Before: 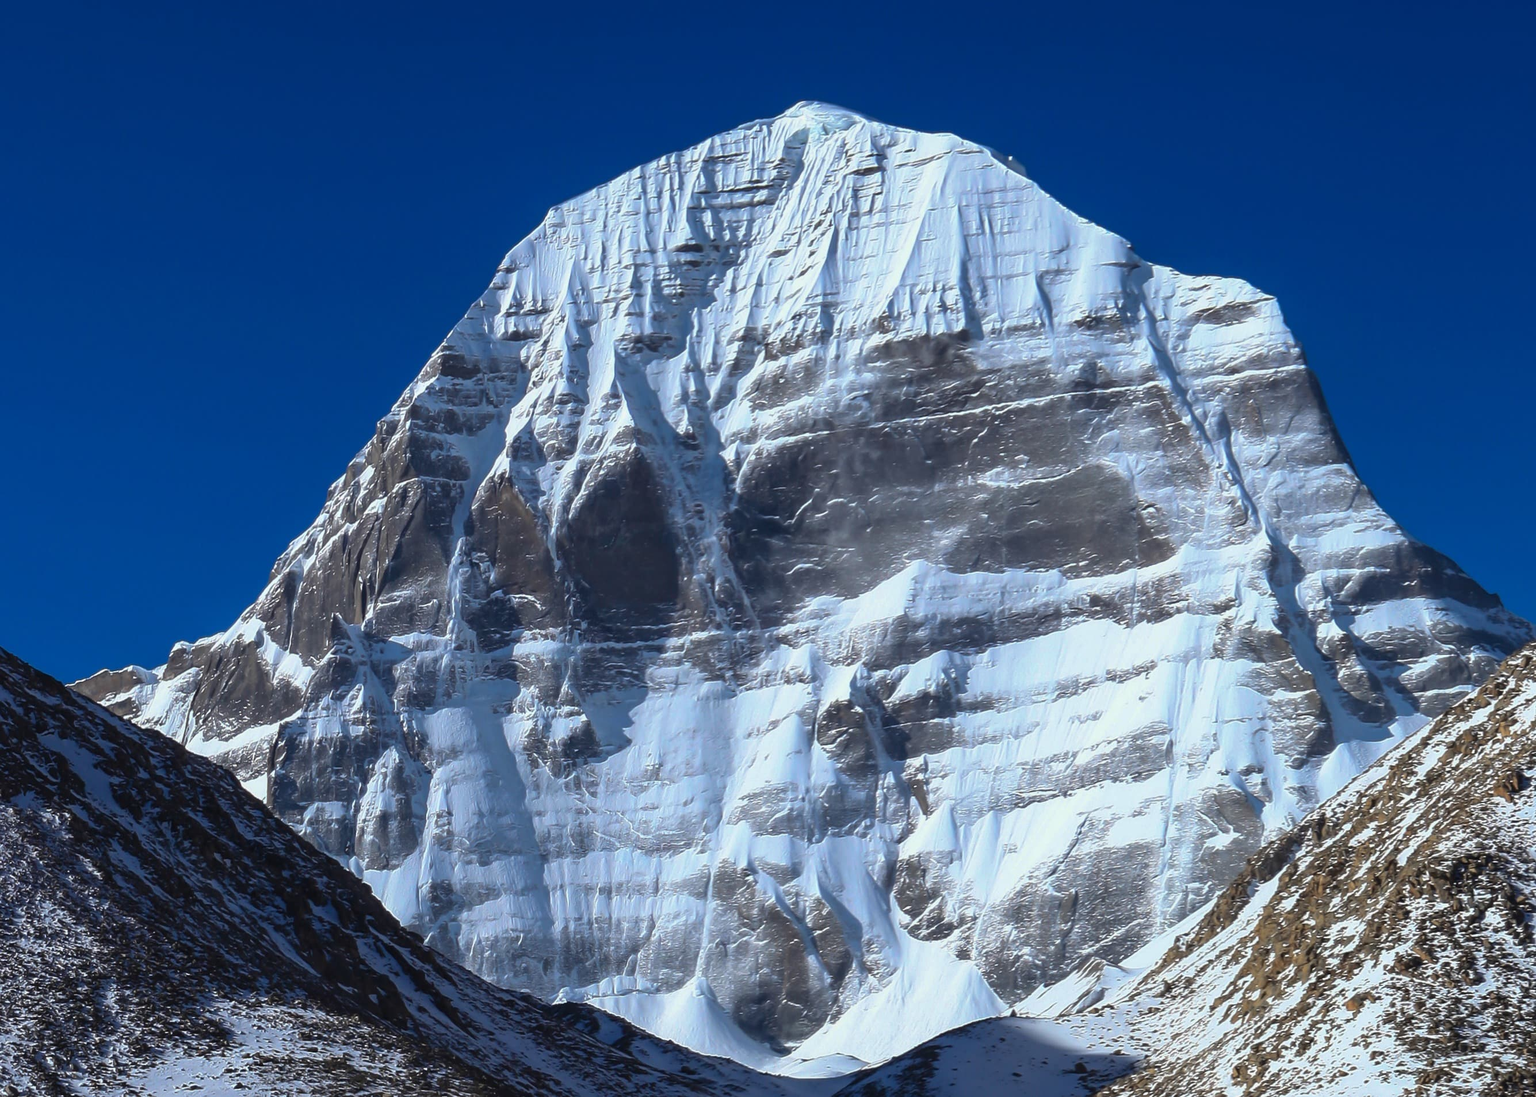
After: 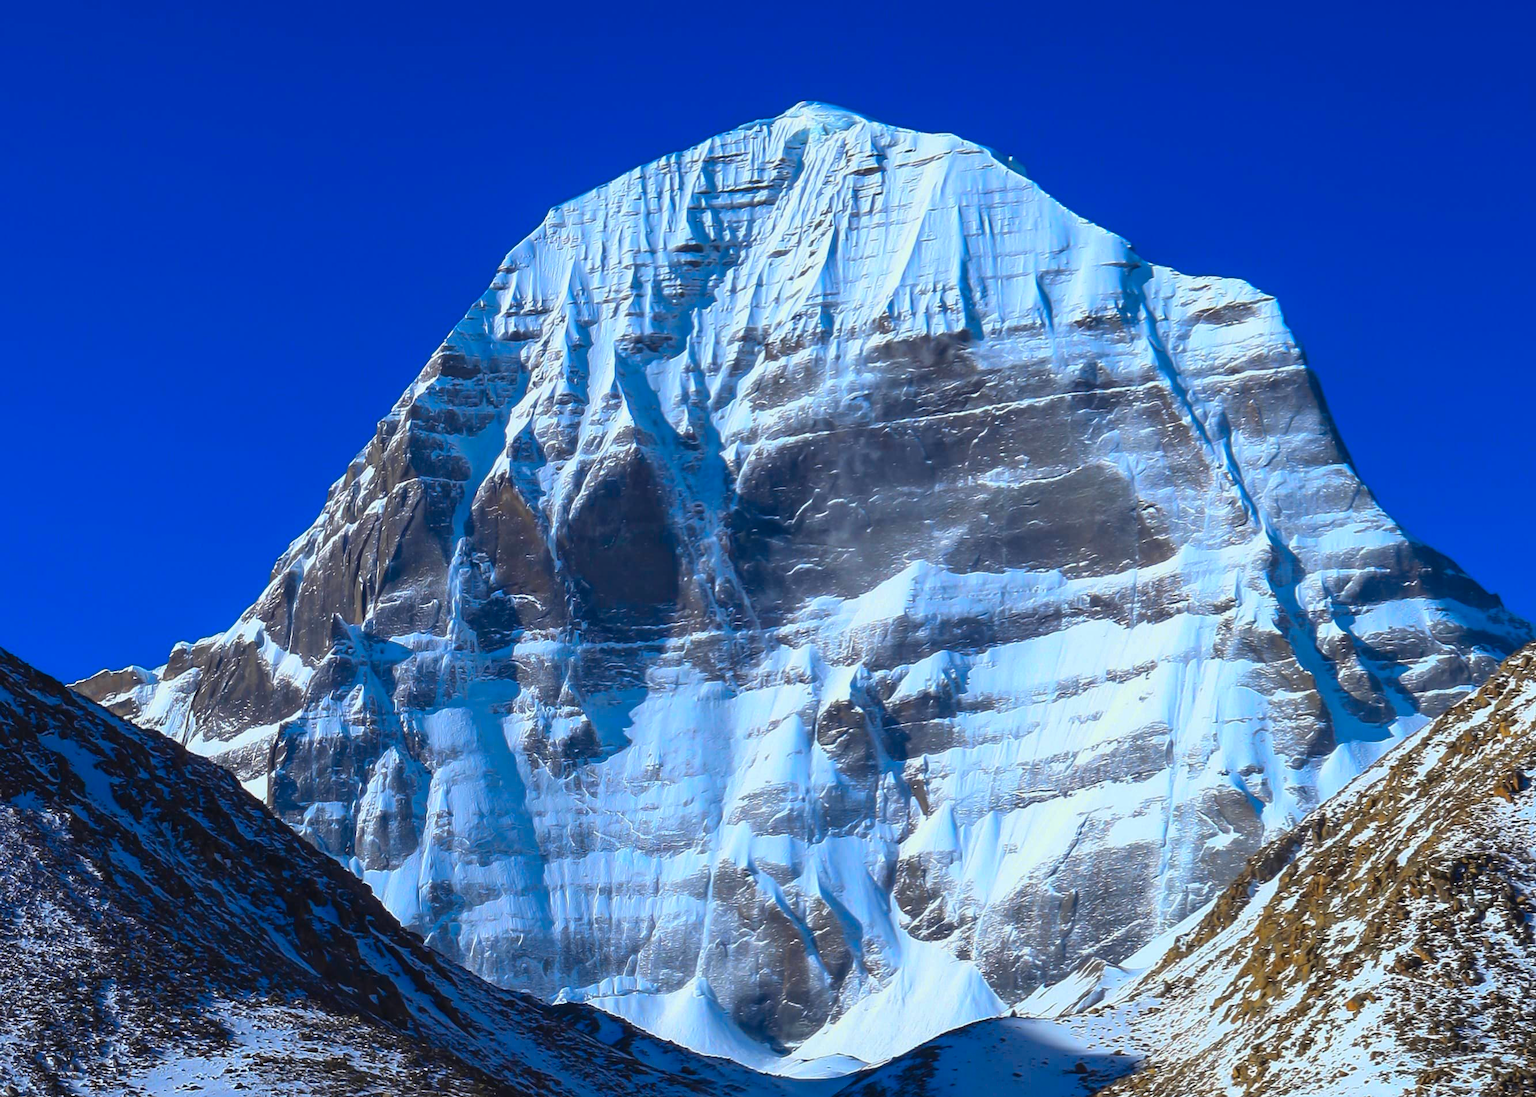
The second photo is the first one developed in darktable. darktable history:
color contrast: green-magenta contrast 1.55, blue-yellow contrast 1.83
exposure: black level correction 0, compensate exposure bias true, compensate highlight preservation false
